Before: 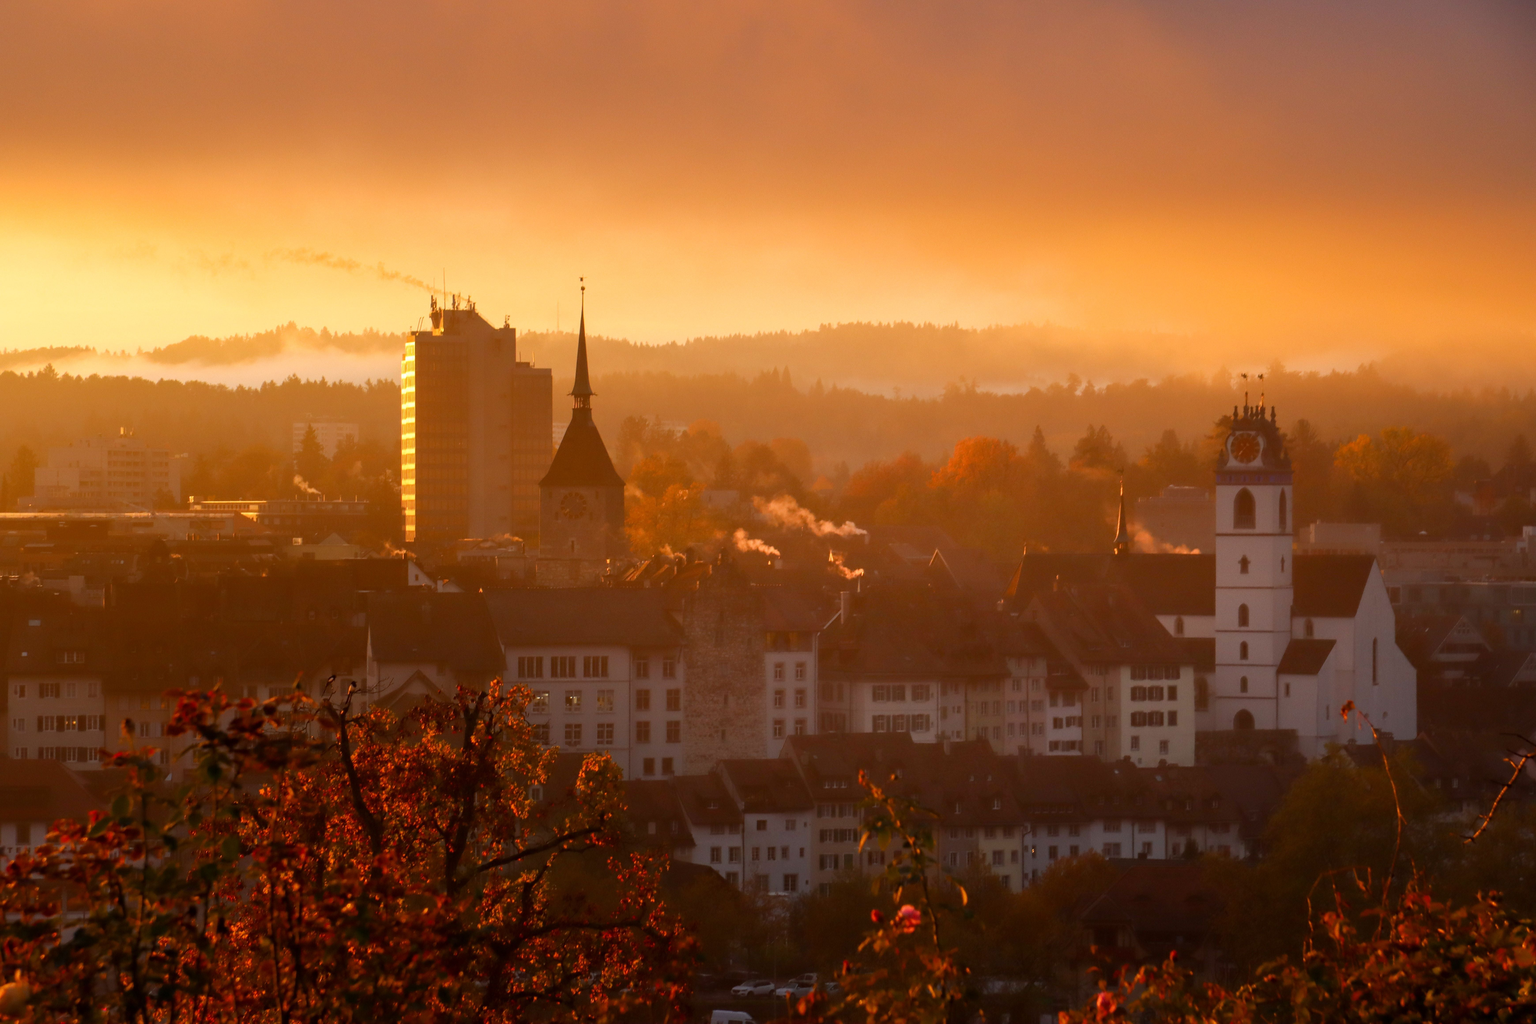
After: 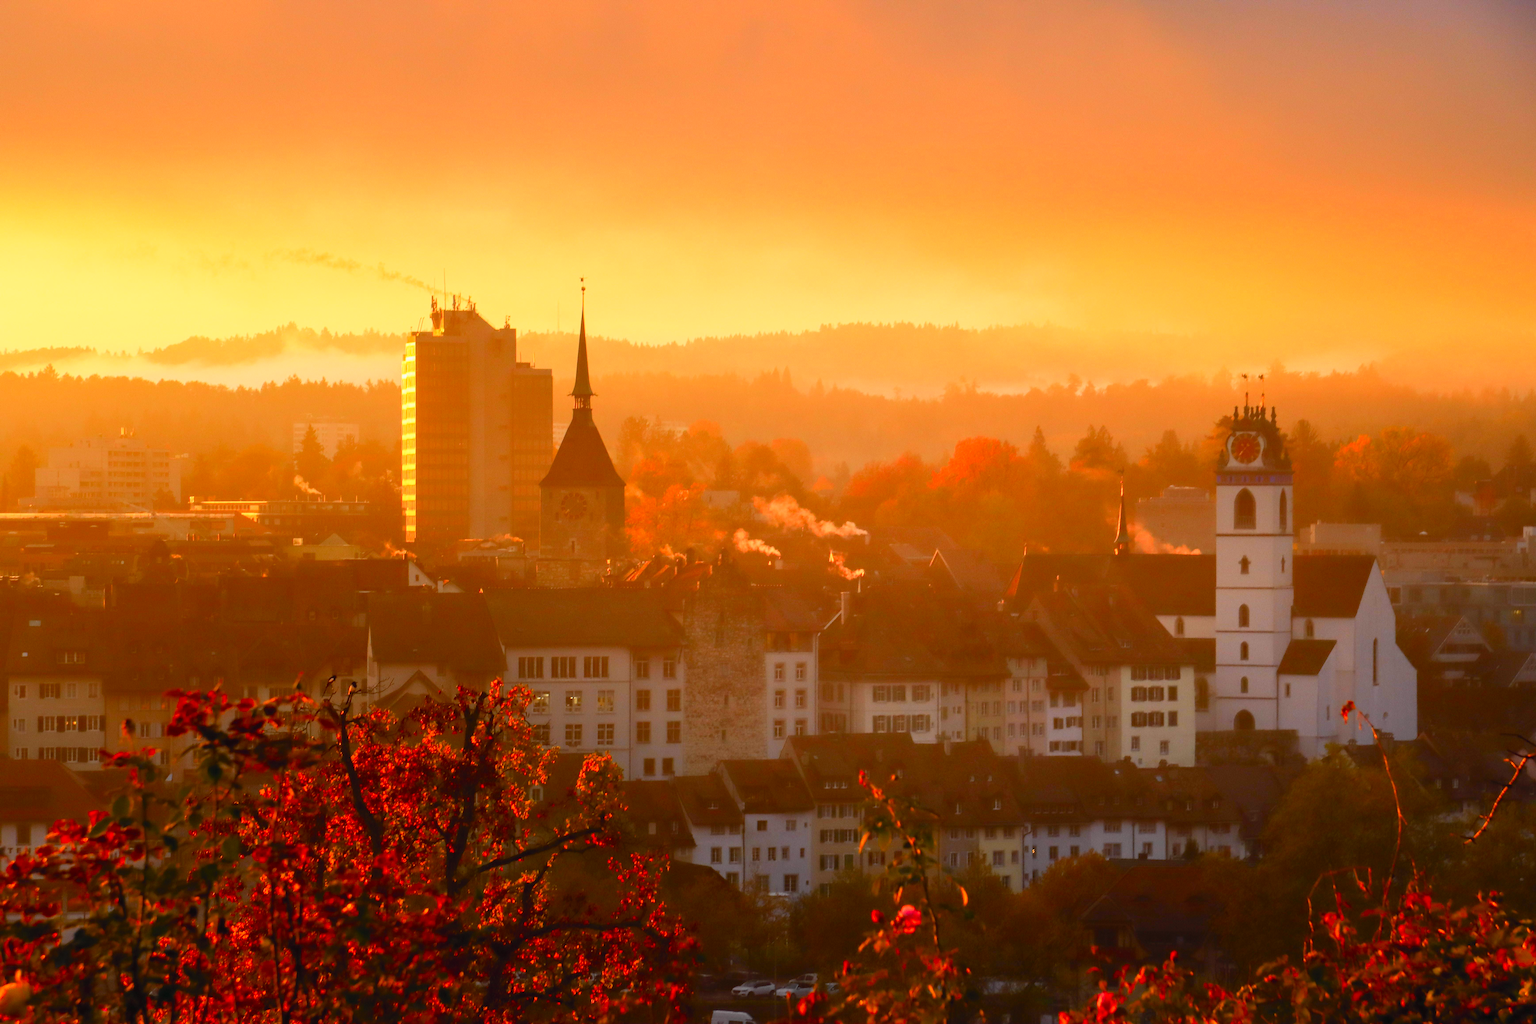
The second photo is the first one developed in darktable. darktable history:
tone curve: curves: ch0 [(0, 0.012) (0.093, 0.11) (0.345, 0.425) (0.457, 0.562) (0.628, 0.738) (0.839, 0.909) (0.998, 0.978)]; ch1 [(0, 0) (0.437, 0.408) (0.472, 0.47) (0.502, 0.497) (0.527, 0.523) (0.568, 0.577) (0.62, 0.66) (0.669, 0.748) (0.859, 0.899) (1, 1)]; ch2 [(0, 0) (0.33, 0.301) (0.421, 0.443) (0.473, 0.498) (0.509, 0.502) (0.535, 0.545) (0.549, 0.576) (0.644, 0.703) (1, 1)], color space Lab, independent channels, preserve colors none
levels: levels [0, 0.478, 1]
